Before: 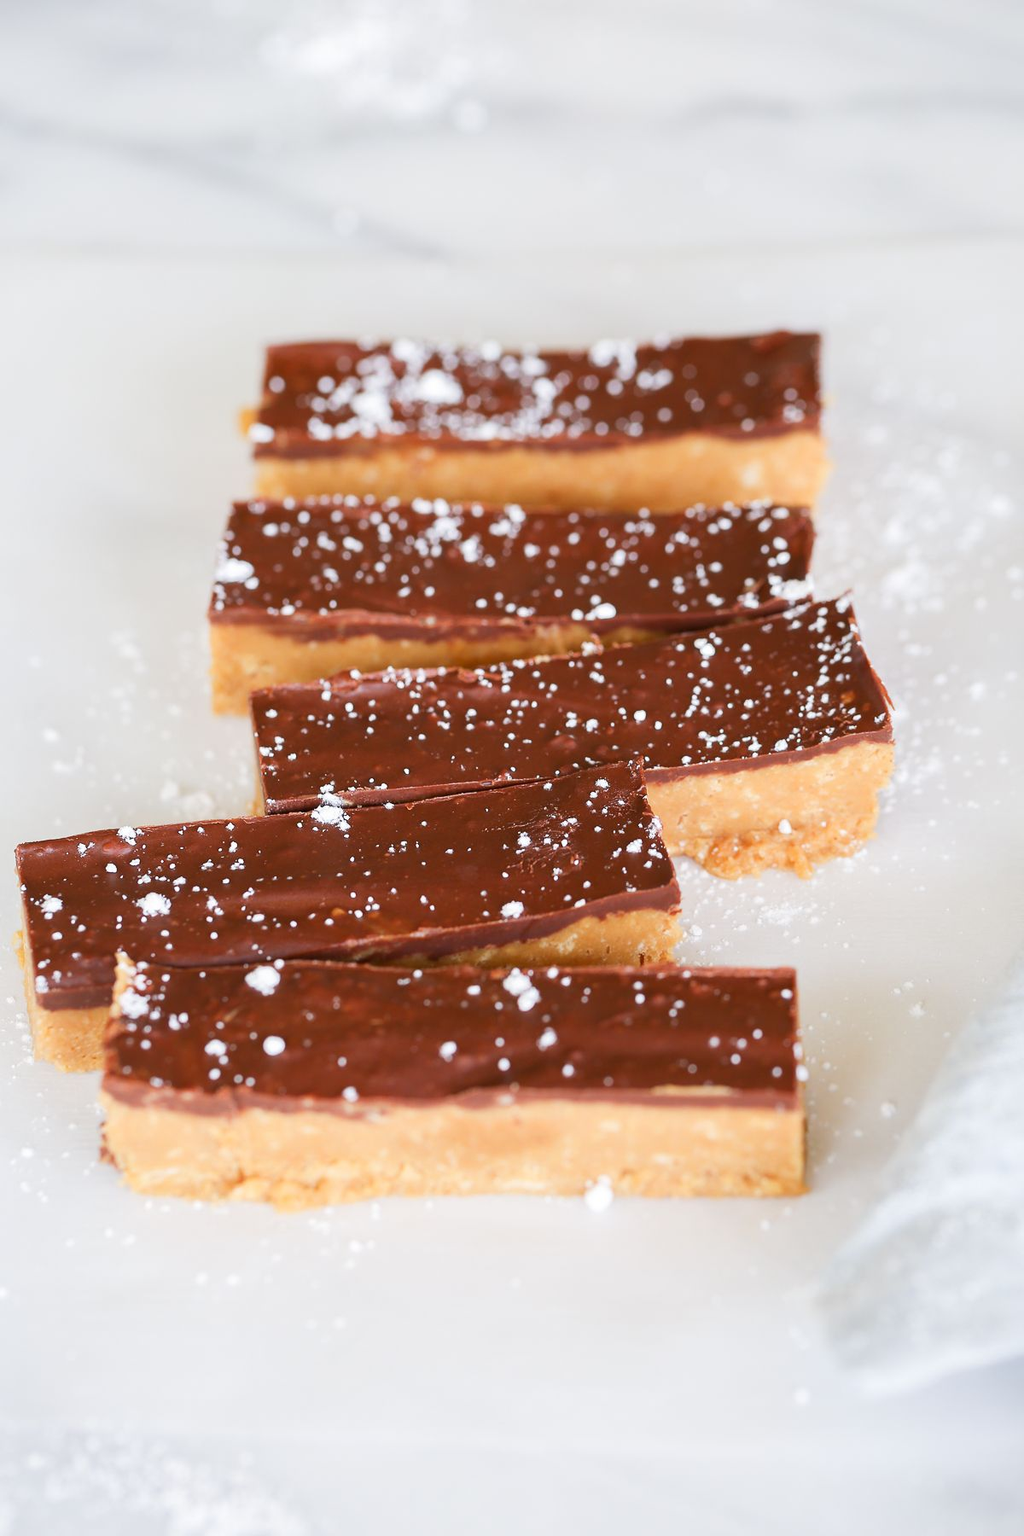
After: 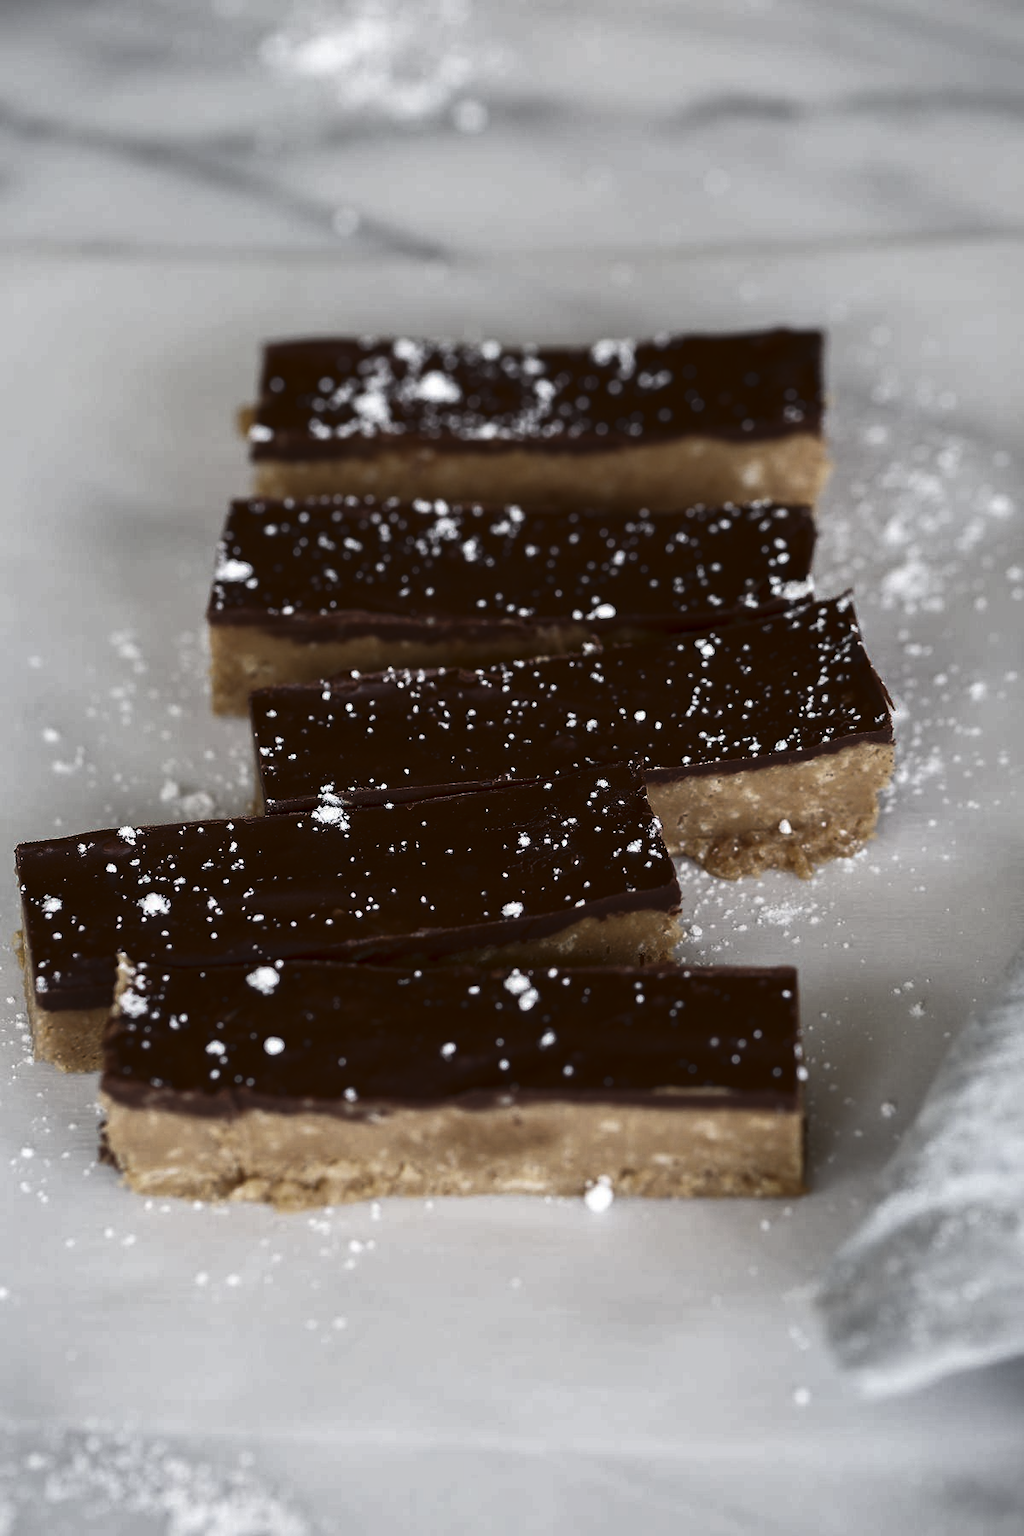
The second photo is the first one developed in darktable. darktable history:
exposure: black level correction 0.01, exposure 0.011 EV, compensate highlight preservation false
tone curve: curves: ch0 [(0, 0) (0.765, 0.349) (1, 1)], color space Lab, linked channels, preserve colors none
